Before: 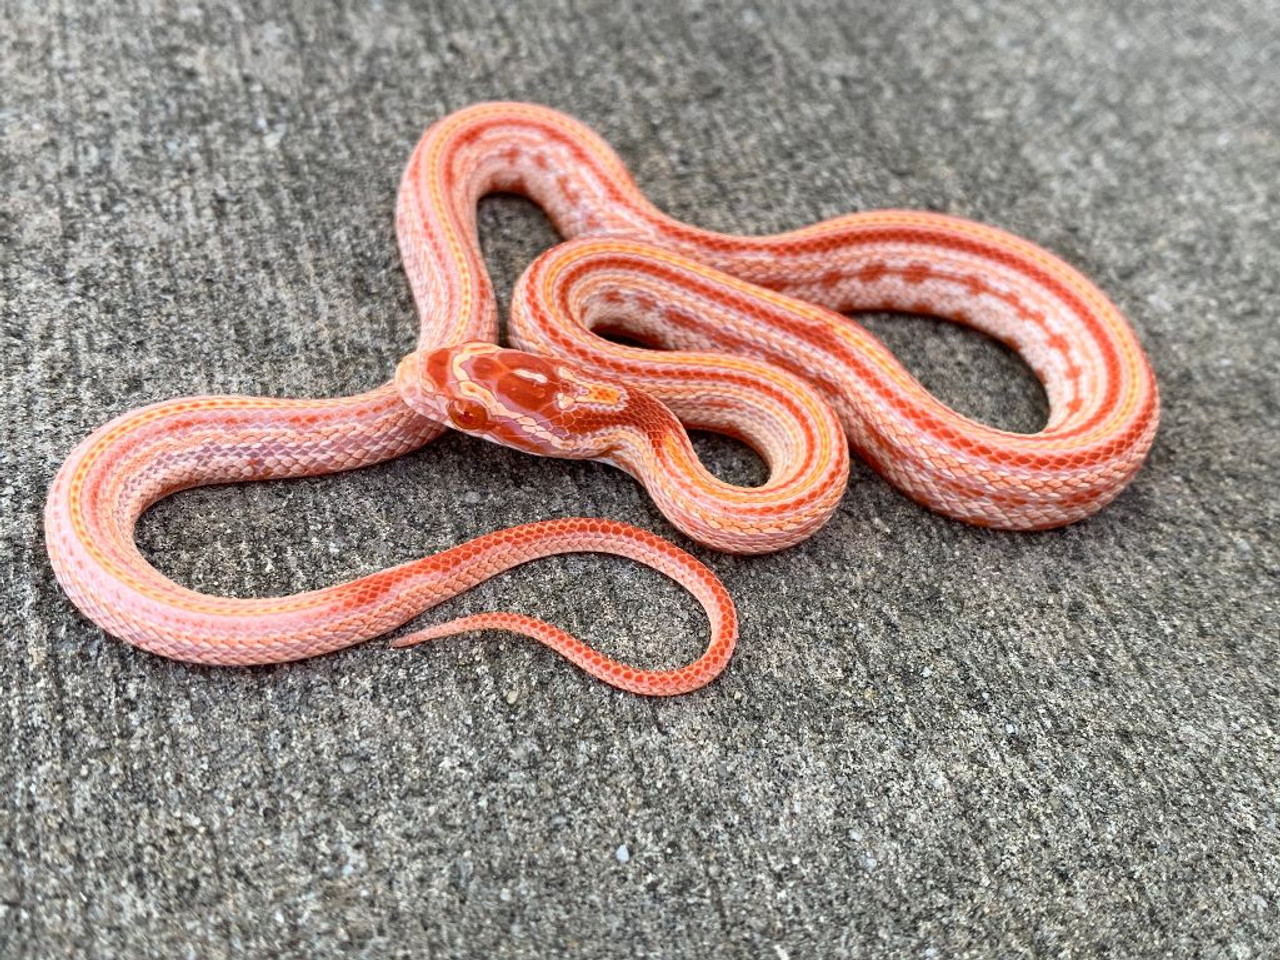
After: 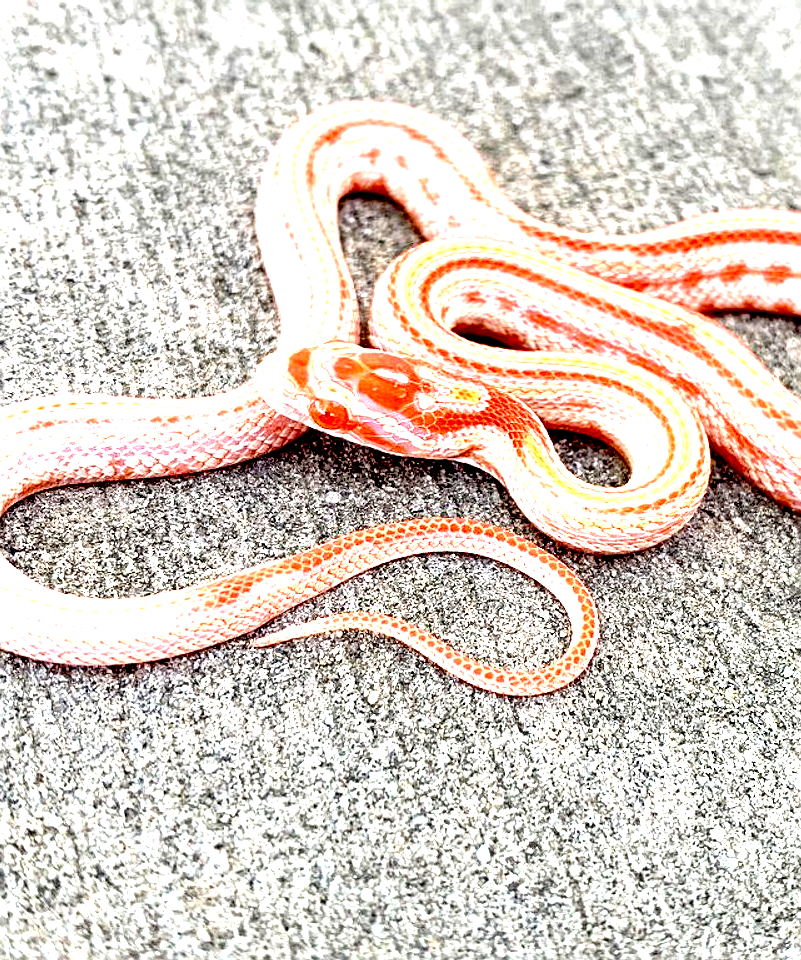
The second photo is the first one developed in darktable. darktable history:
crop: left 10.864%, right 26.502%
exposure: black level correction 0.014, exposure 1.781 EV, compensate highlight preservation false
sharpen: on, module defaults
